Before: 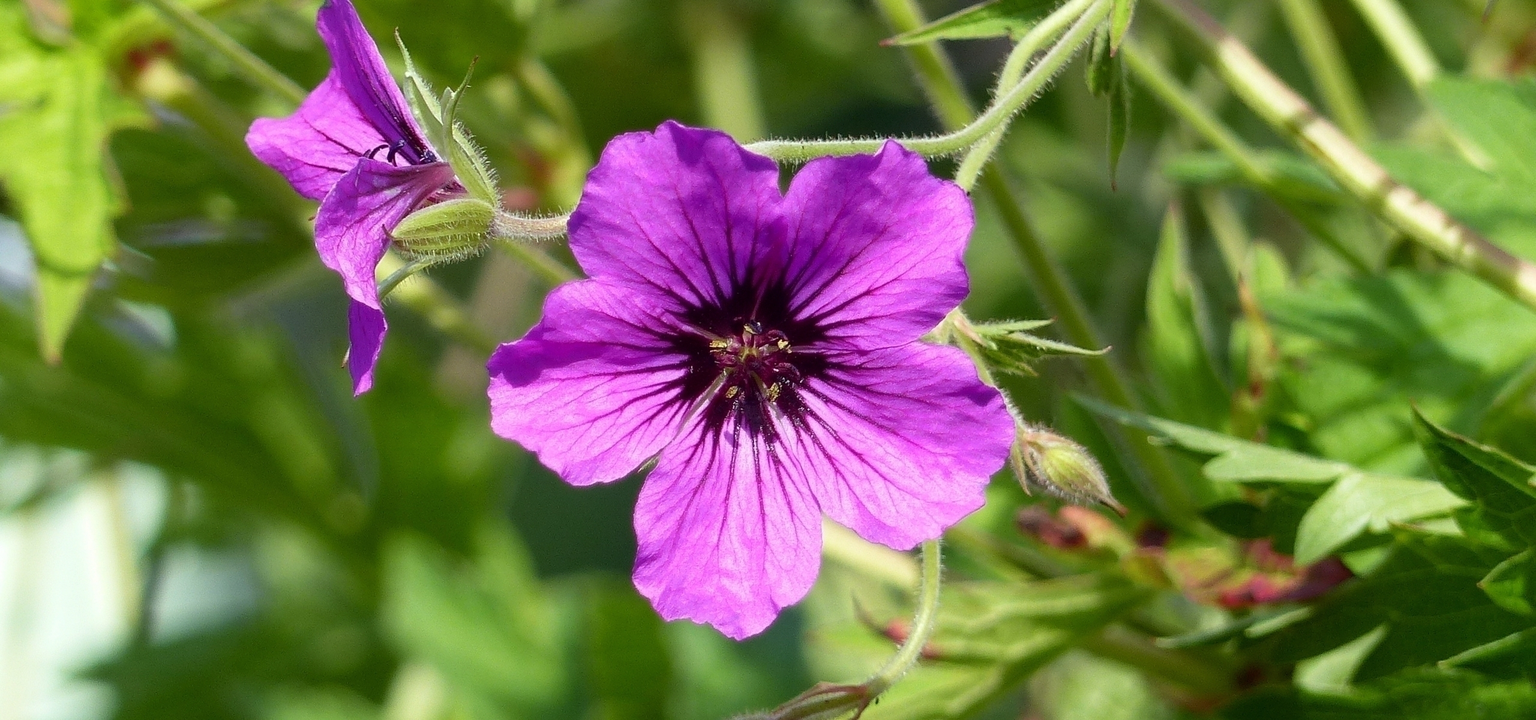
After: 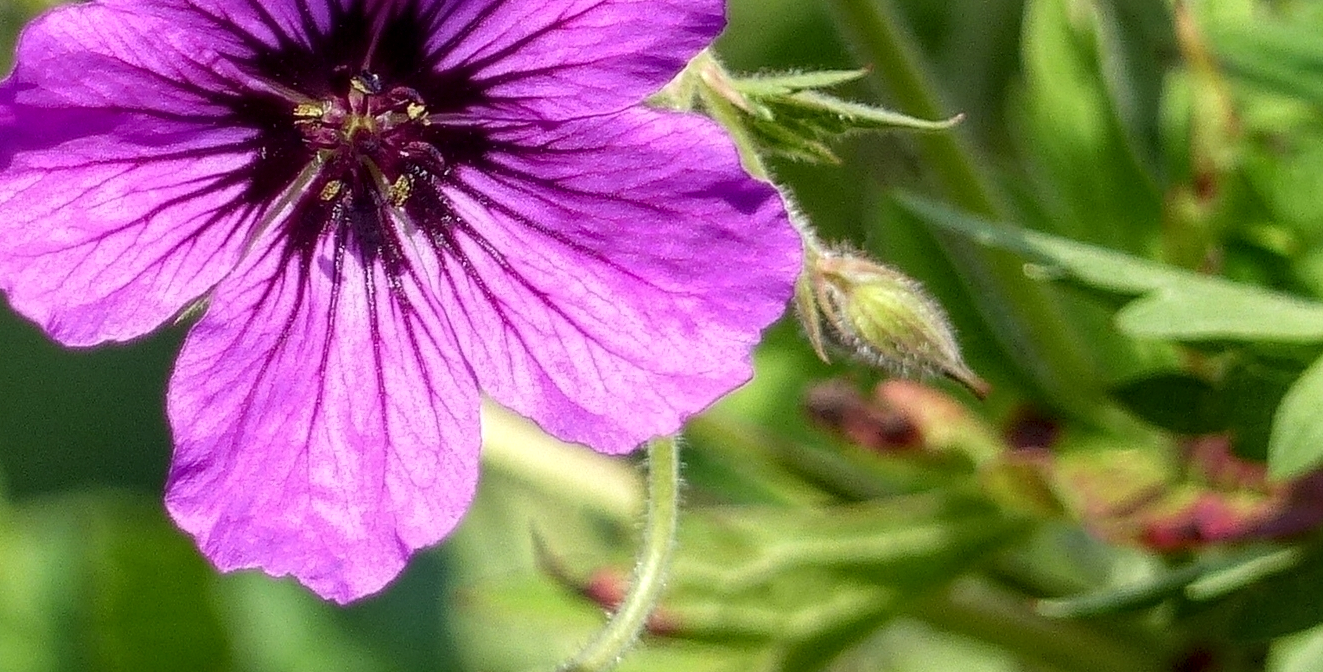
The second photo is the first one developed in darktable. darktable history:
crop: left 34.753%, top 38.625%, right 13.545%, bottom 5.292%
local contrast: highlights 92%, shadows 89%, detail 160%, midtone range 0.2
